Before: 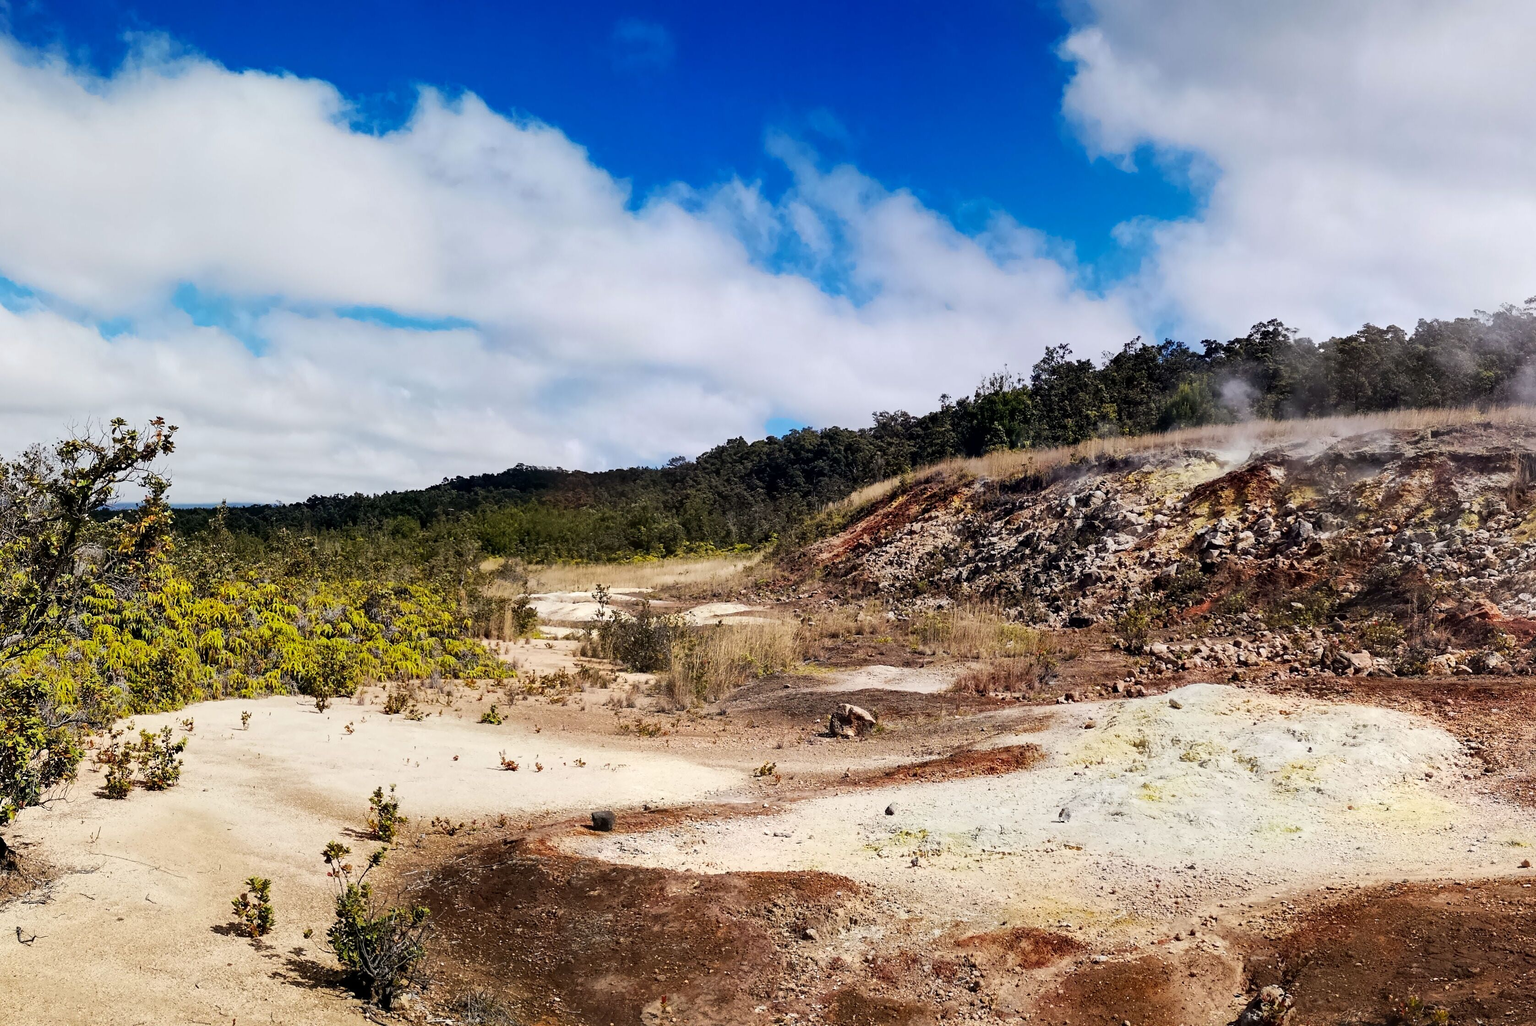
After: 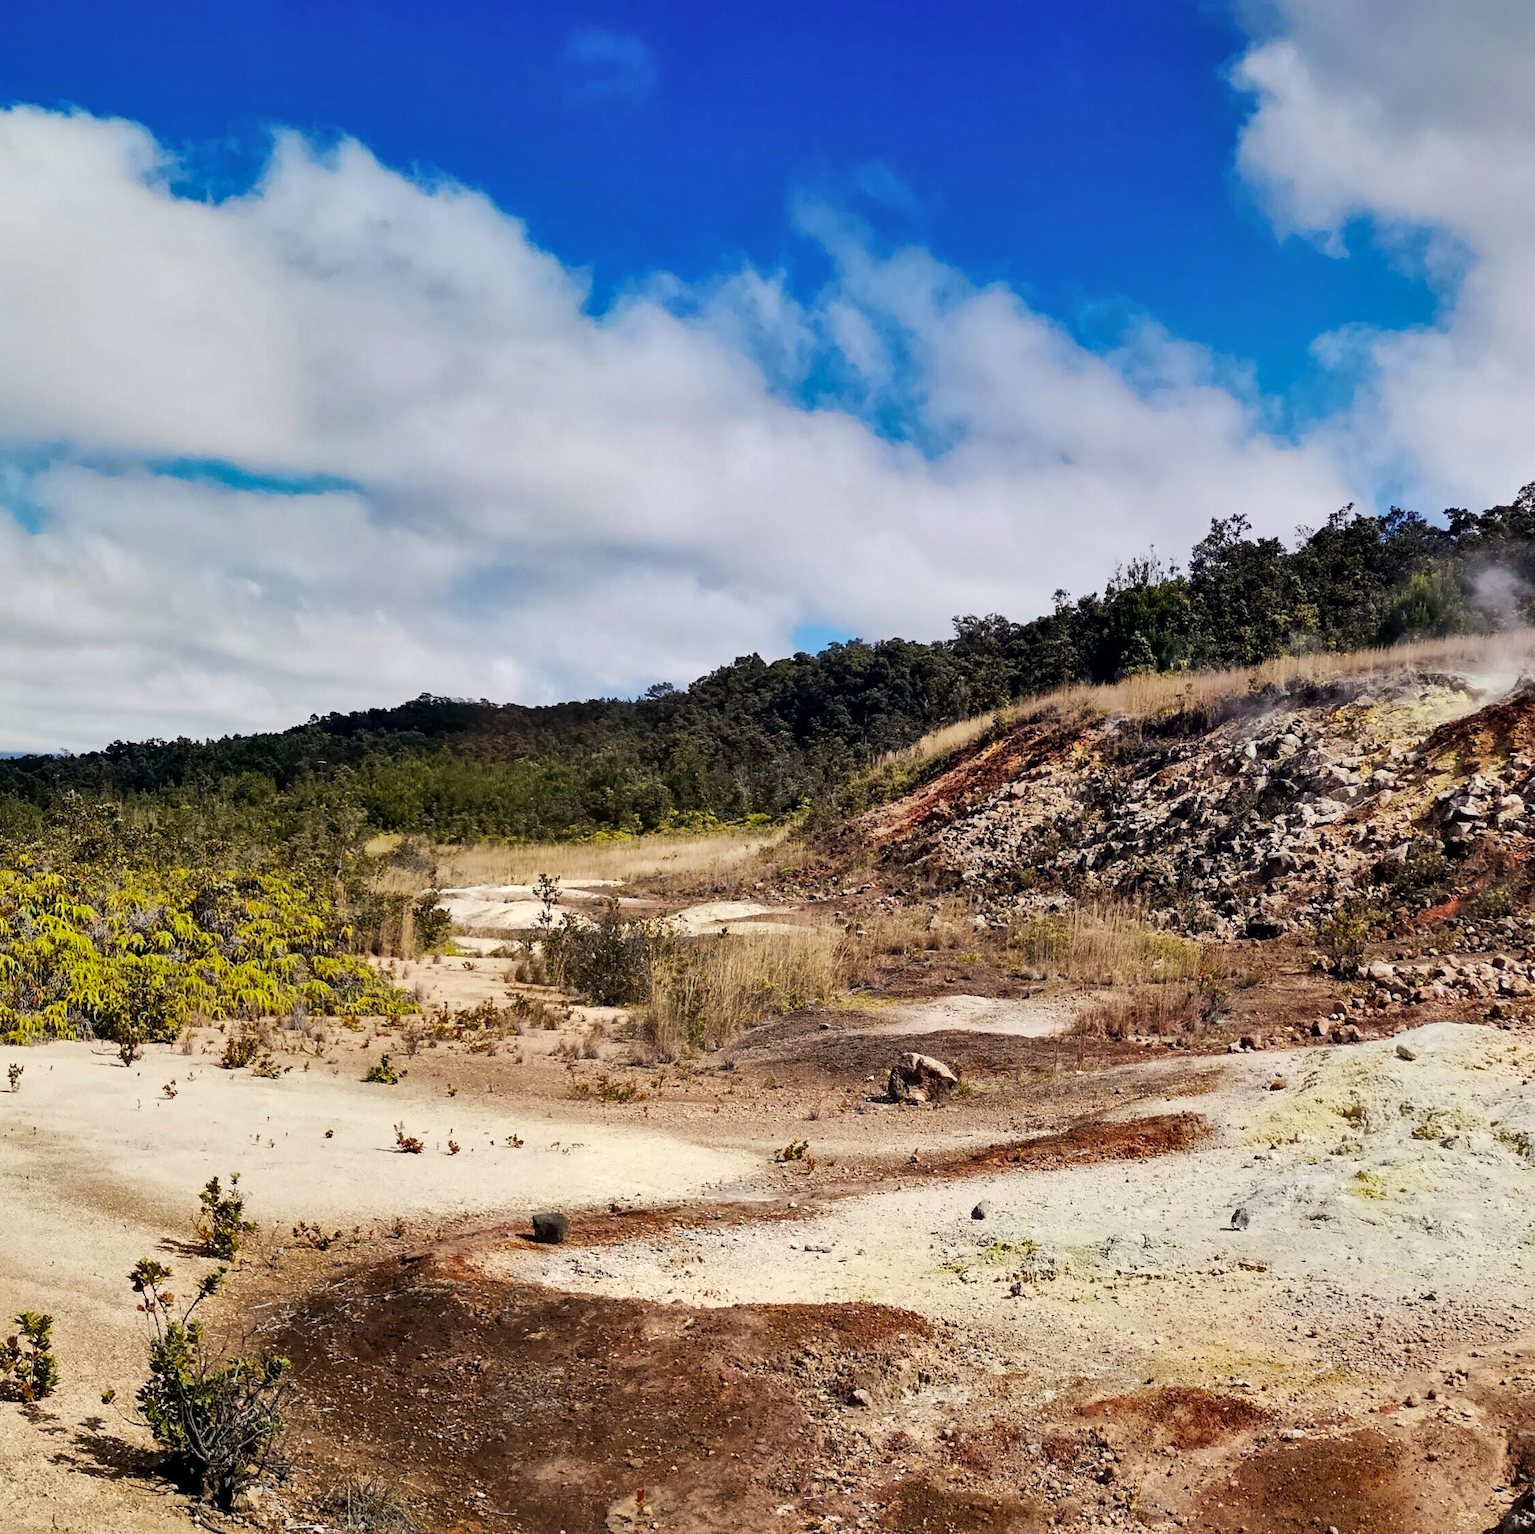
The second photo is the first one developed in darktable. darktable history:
crop: left 15.377%, right 17.768%
shadows and highlights: soften with gaussian
color correction: highlights b* 2.98
